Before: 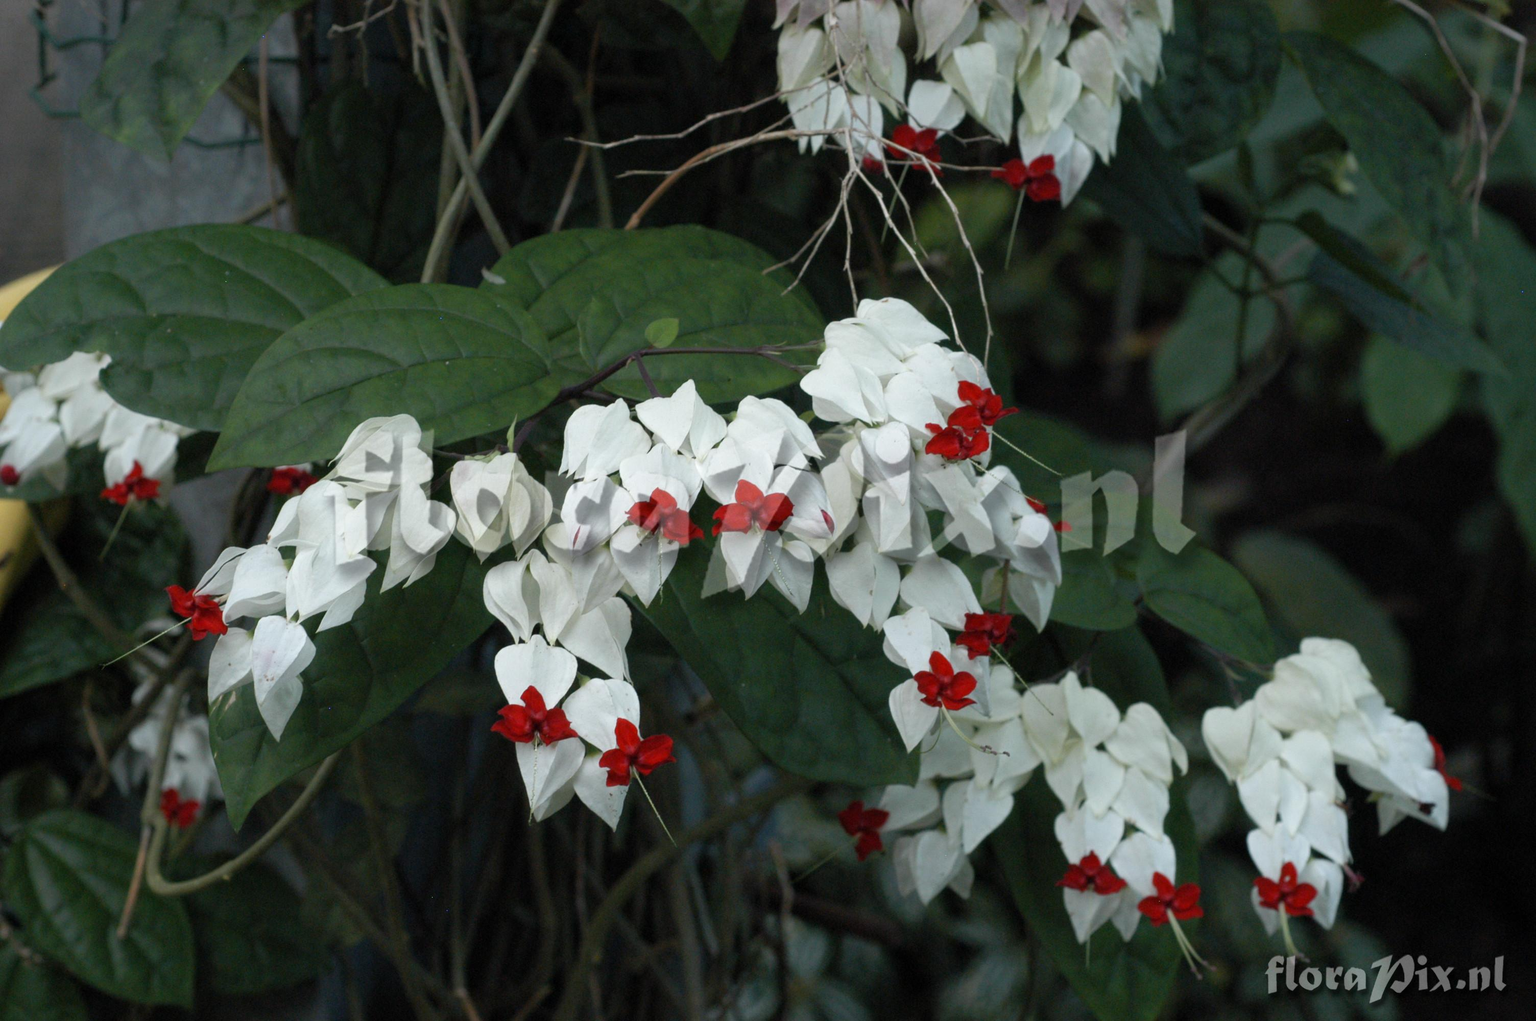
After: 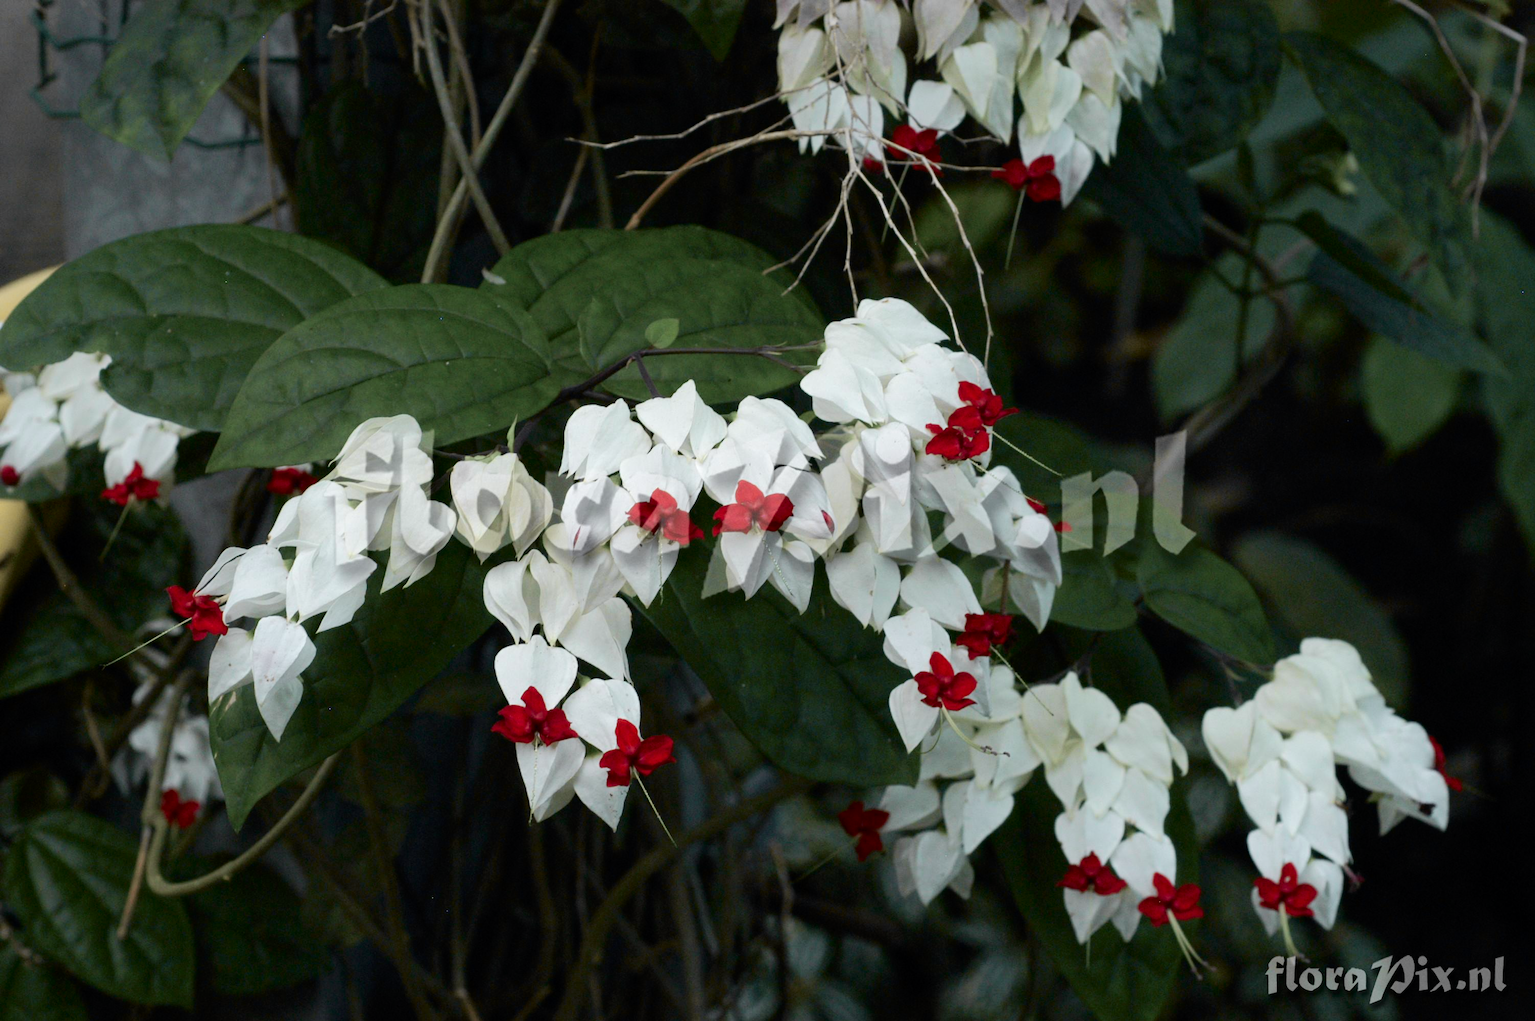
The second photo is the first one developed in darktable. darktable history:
tone curve: curves: ch0 [(0.003, 0) (0.066, 0.031) (0.163, 0.112) (0.264, 0.238) (0.395, 0.408) (0.517, 0.56) (0.684, 0.734) (0.791, 0.814) (1, 1)]; ch1 [(0, 0) (0.164, 0.115) (0.337, 0.332) (0.39, 0.398) (0.464, 0.461) (0.501, 0.5) (0.507, 0.5) (0.534, 0.532) (0.577, 0.59) (0.652, 0.681) (0.733, 0.749) (0.811, 0.796) (1, 1)]; ch2 [(0, 0) (0.337, 0.382) (0.464, 0.476) (0.501, 0.5) (0.527, 0.54) (0.551, 0.565) (0.6, 0.59) (0.687, 0.675) (1, 1)], color space Lab, independent channels, preserve colors none
